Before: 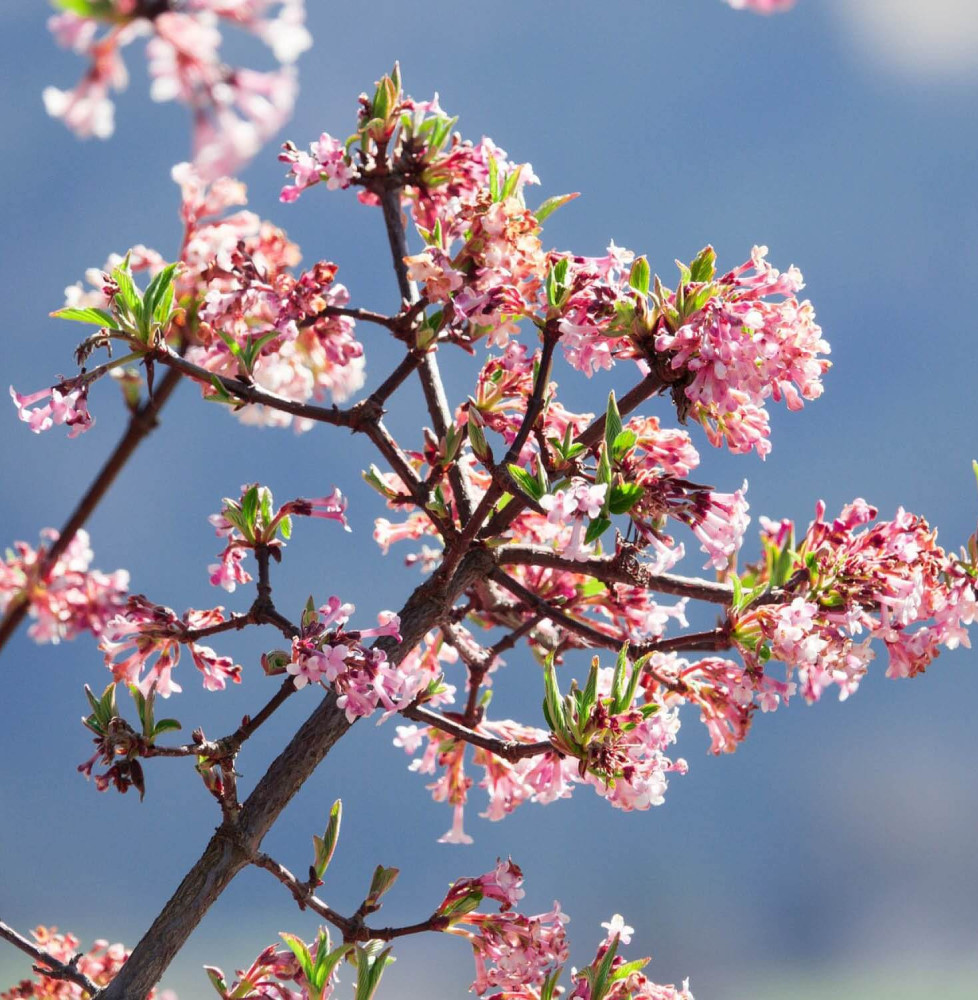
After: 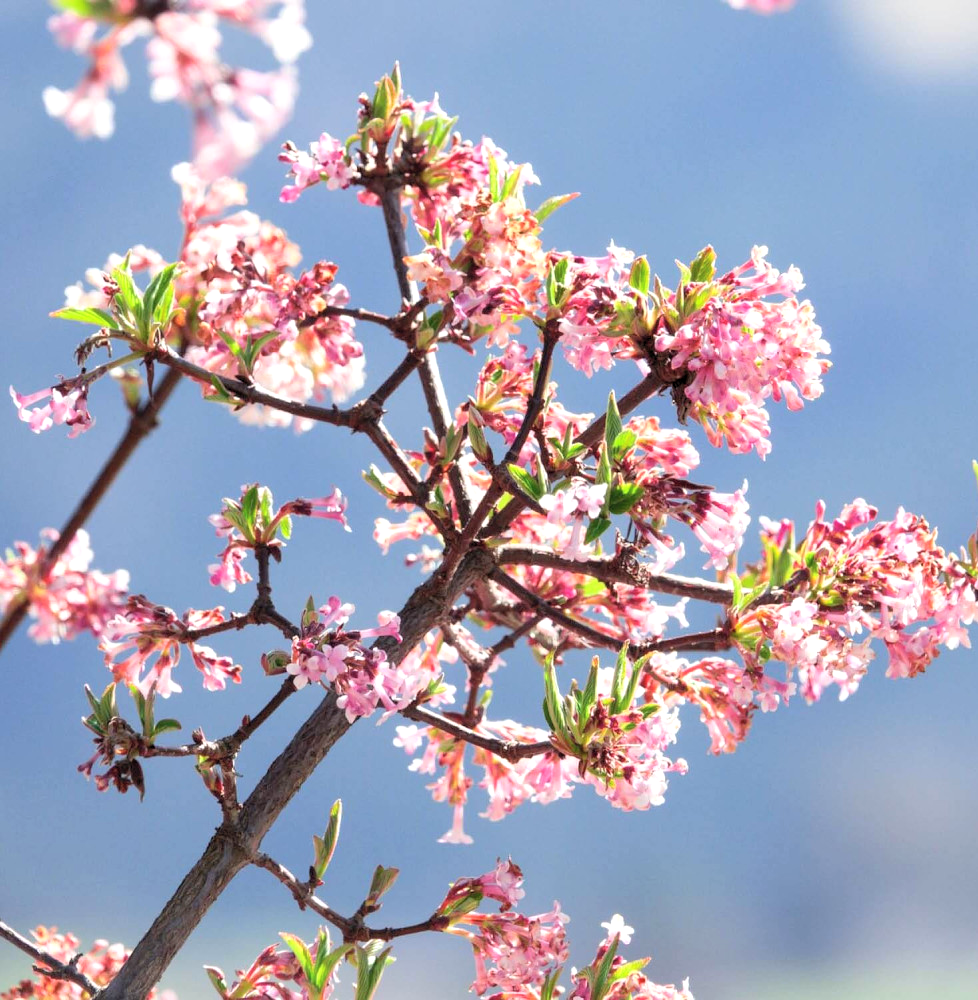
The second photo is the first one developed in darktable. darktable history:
exposure: black level correction 0.001, exposure 0.3 EV, compensate highlight preservation false
levels: levels [0.026, 0.507, 0.987]
contrast brightness saturation: brightness 0.13
